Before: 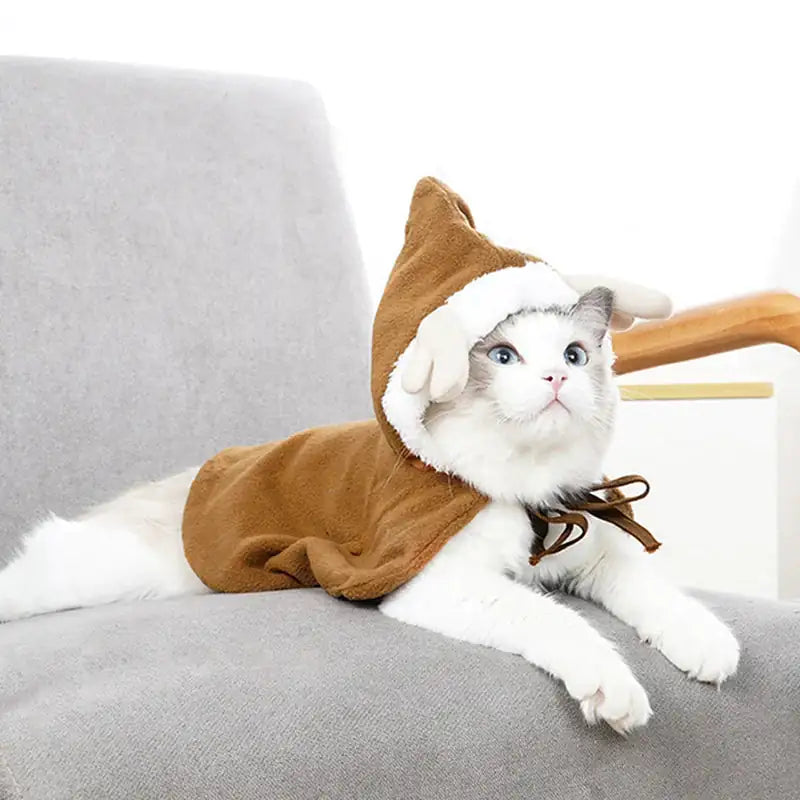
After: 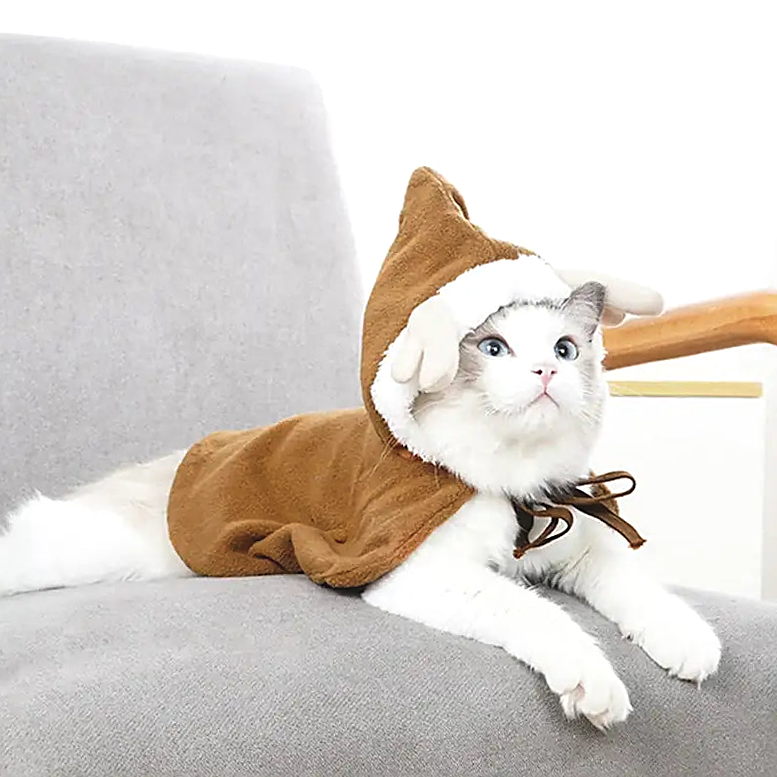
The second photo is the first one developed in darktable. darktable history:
exposure: black level correction -0.008, exposure 0.067 EV, compensate highlight preservation false
crop and rotate: angle -1.69°
sharpen: on, module defaults
